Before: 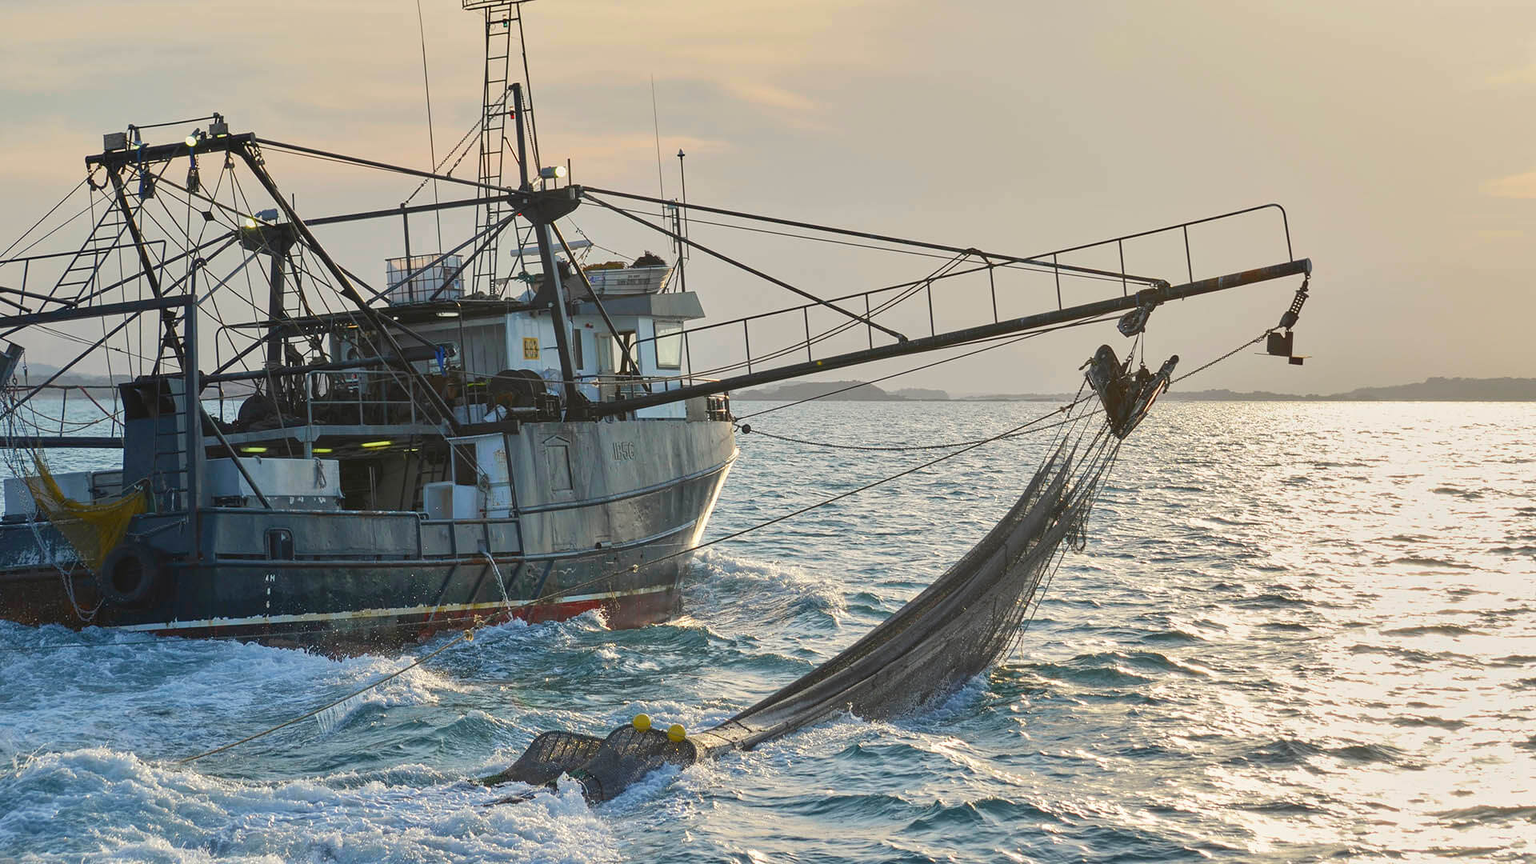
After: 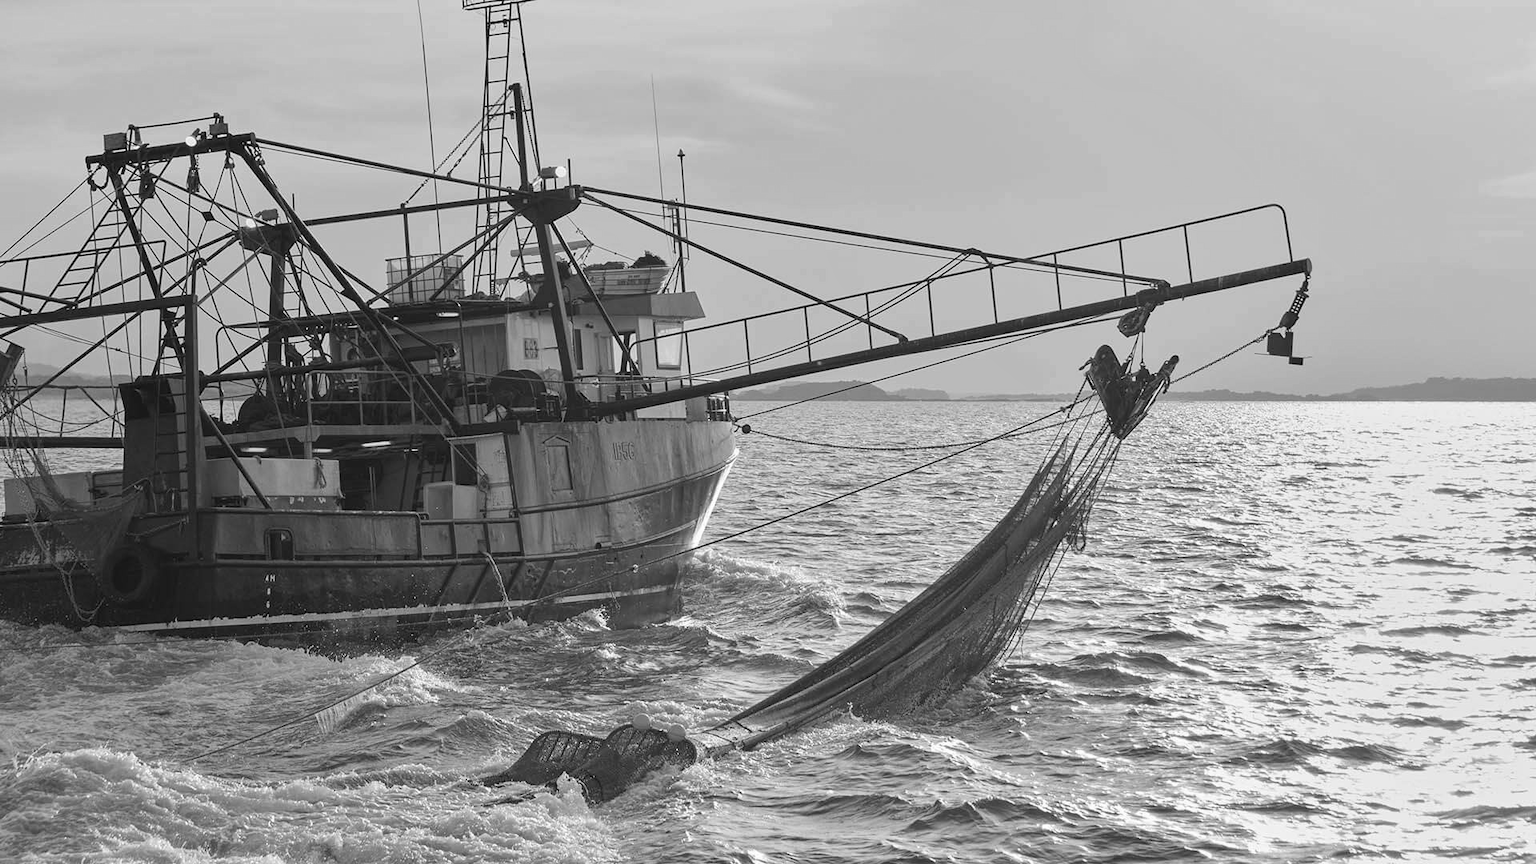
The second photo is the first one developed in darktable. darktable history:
monochrome: on, module defaults
velvia: on, module defaults
